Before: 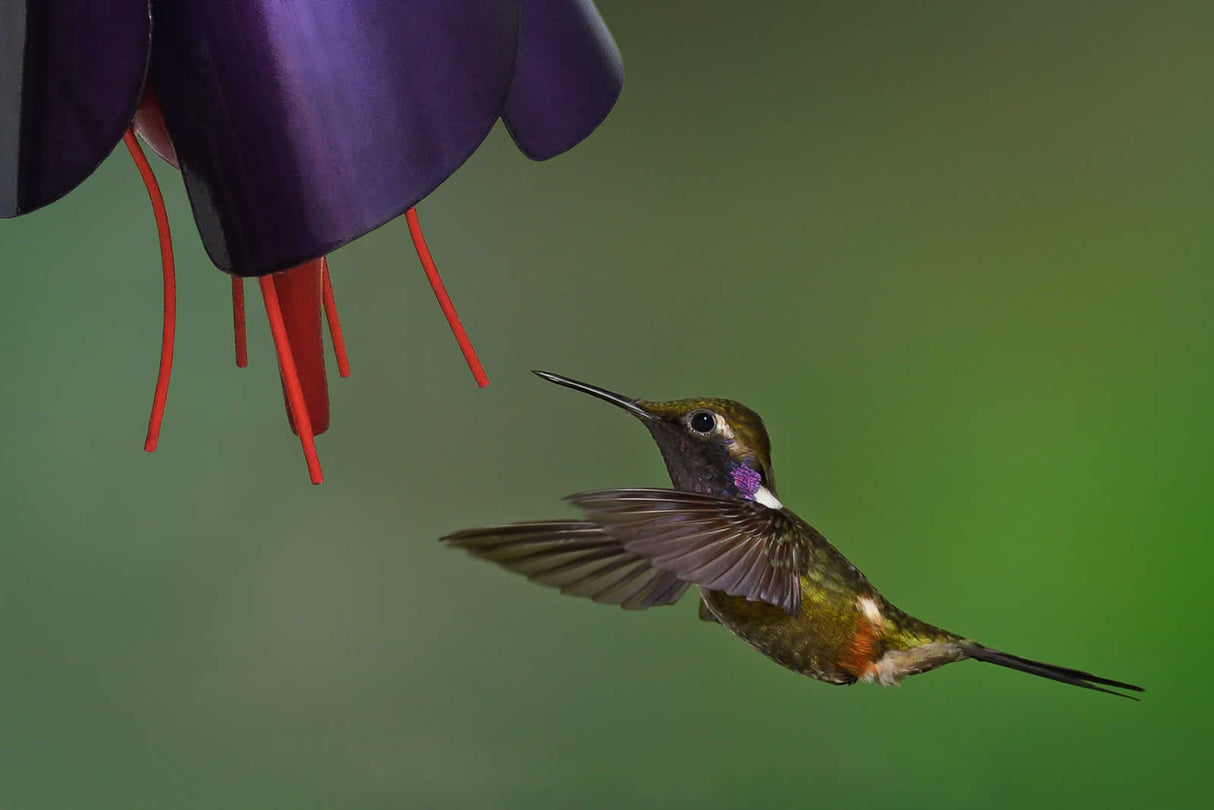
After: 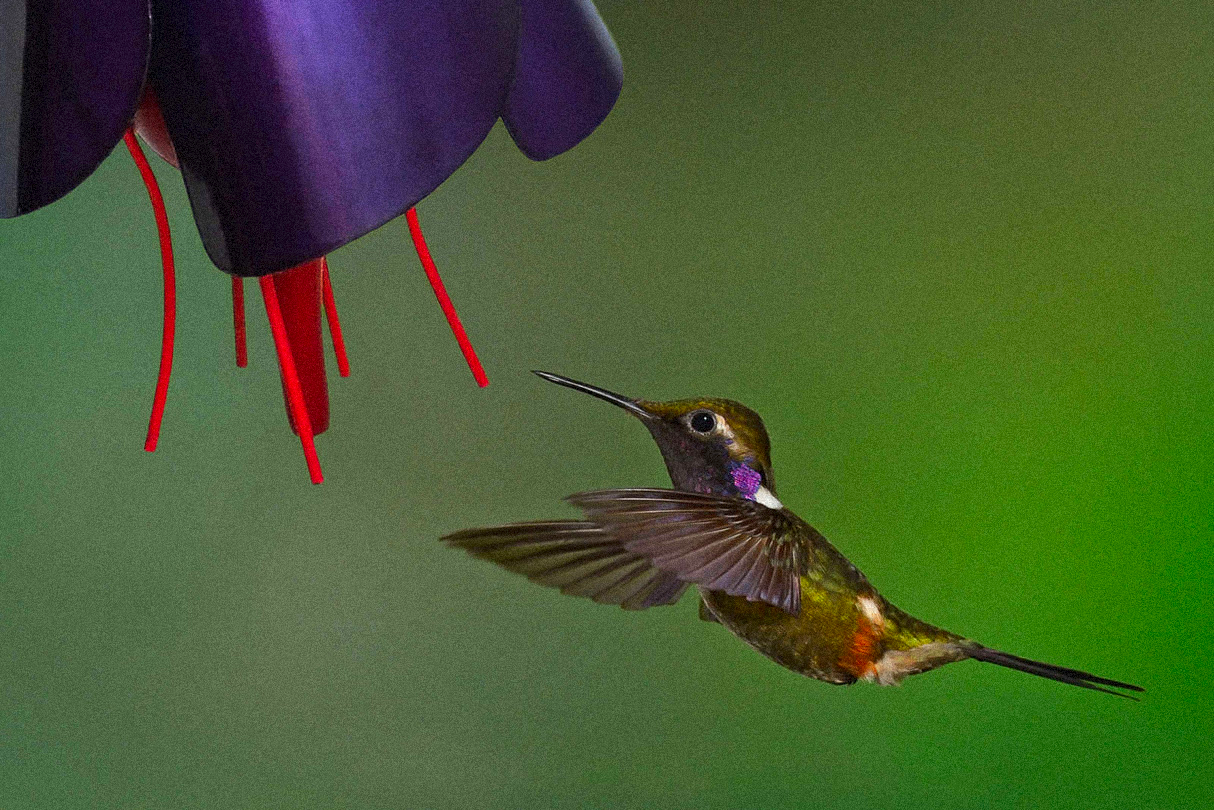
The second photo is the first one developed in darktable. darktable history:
grain: coarseness 9.38 ISO, strength 34.99%, mid-tones bias 0%
color correction: saturation 1.34
